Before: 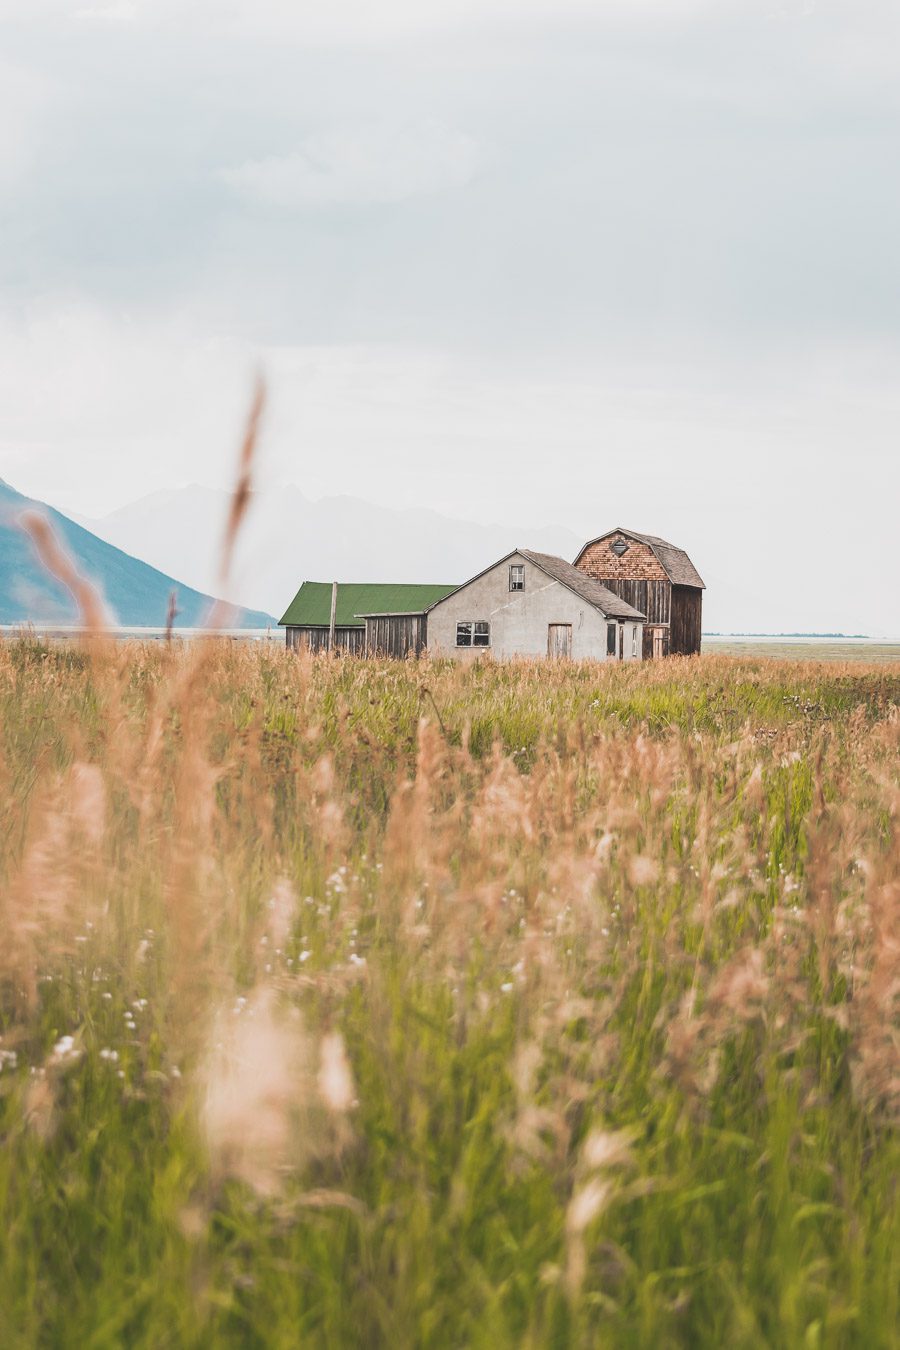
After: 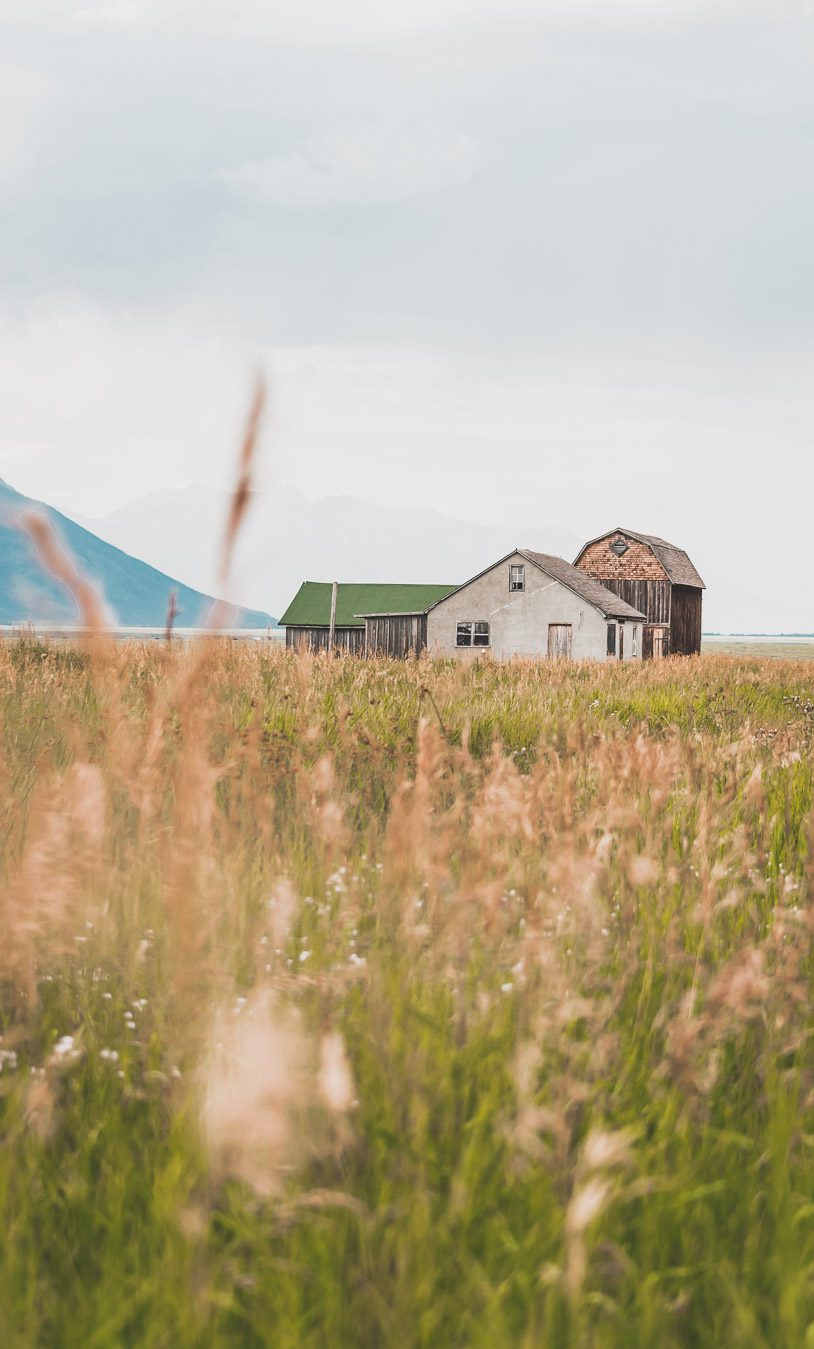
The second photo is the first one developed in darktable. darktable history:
crop: right 9.502%, bottom 0.043%
